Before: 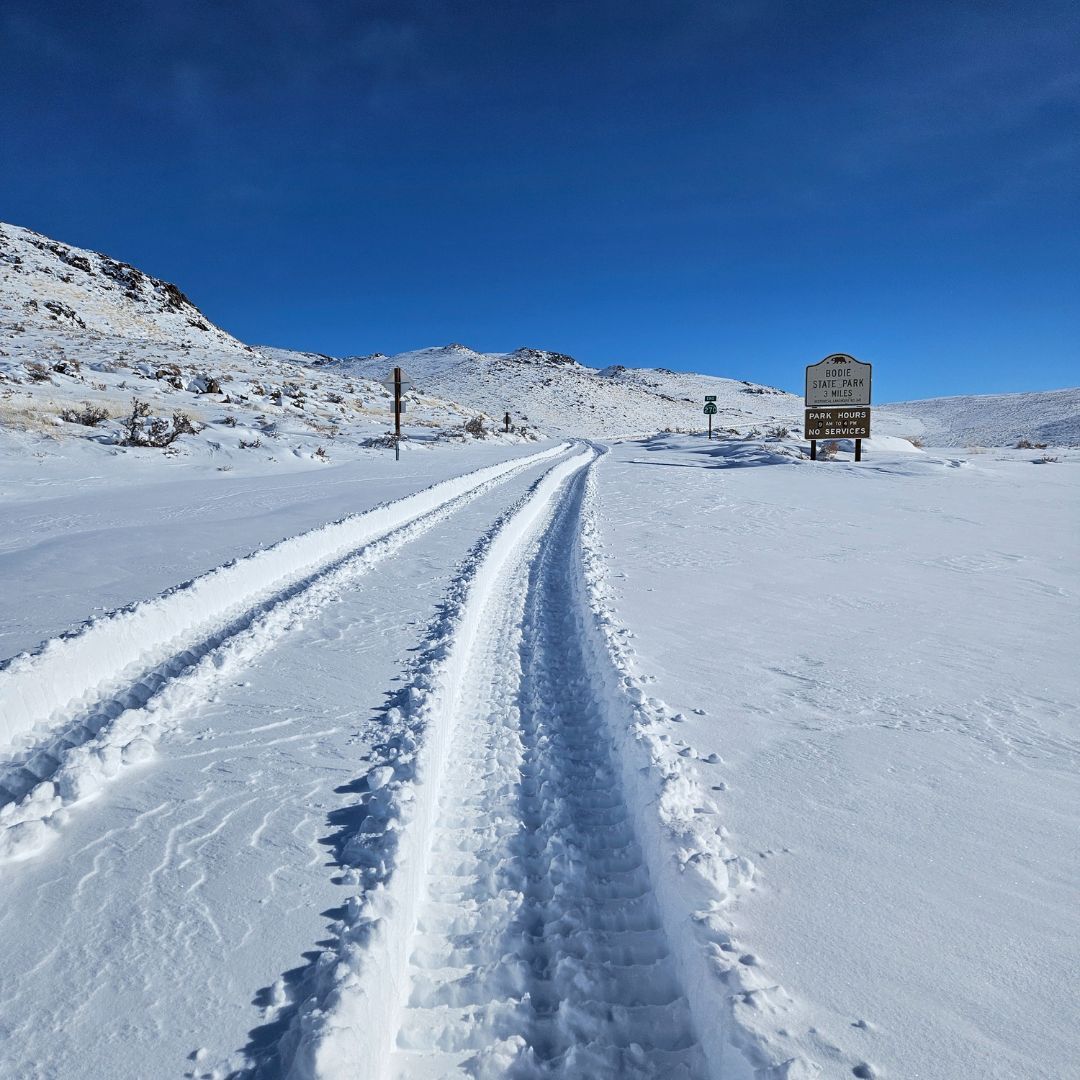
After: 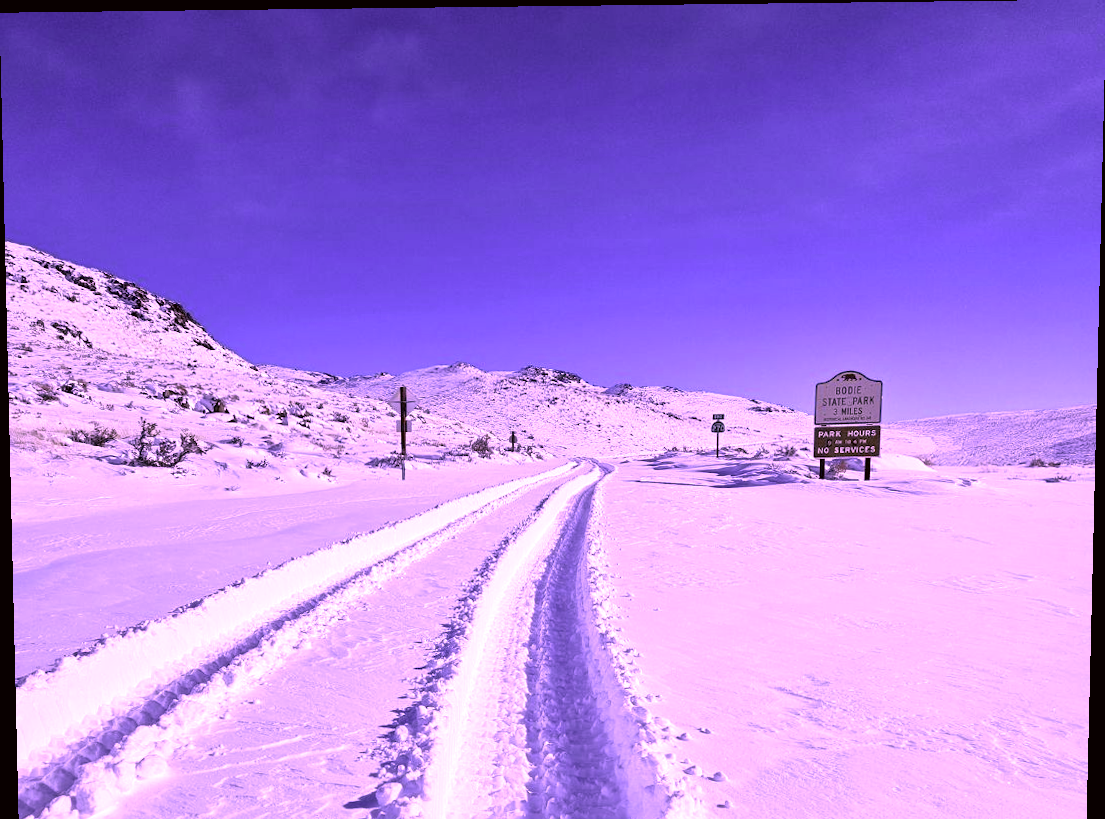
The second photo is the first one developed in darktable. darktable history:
white balance: red 0.98, blue 1.61
rotate and perspective: lens shift (vertical) 0.048, lens shift (horizontal) -0.024, automatic cropping off
crop: bottom 24.988%
color correction: highlights a* 17.94, highlights b* 35.39, shadows a* 1.48, shadows b* 6.42, saturation 1.01
exposure: black level correction 0.001, exposure 0.3 EV, compensate highlight preservation false
local contrast: mode bilateral grid, contrast 20, coarseness 50, detail 120%, midtone range 0.2
